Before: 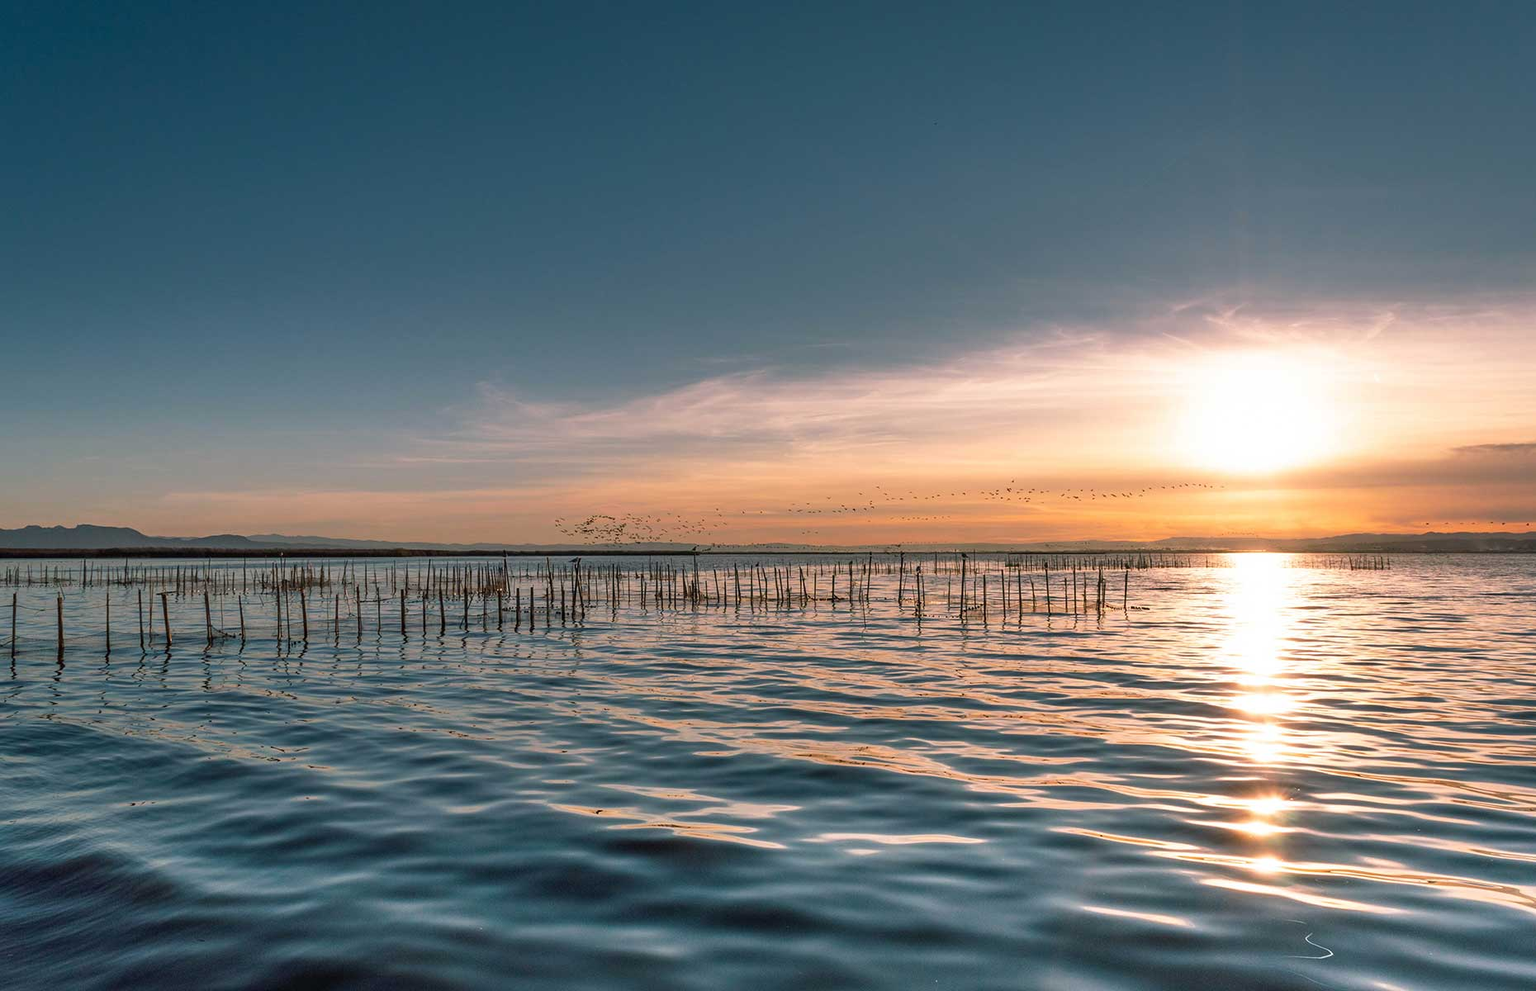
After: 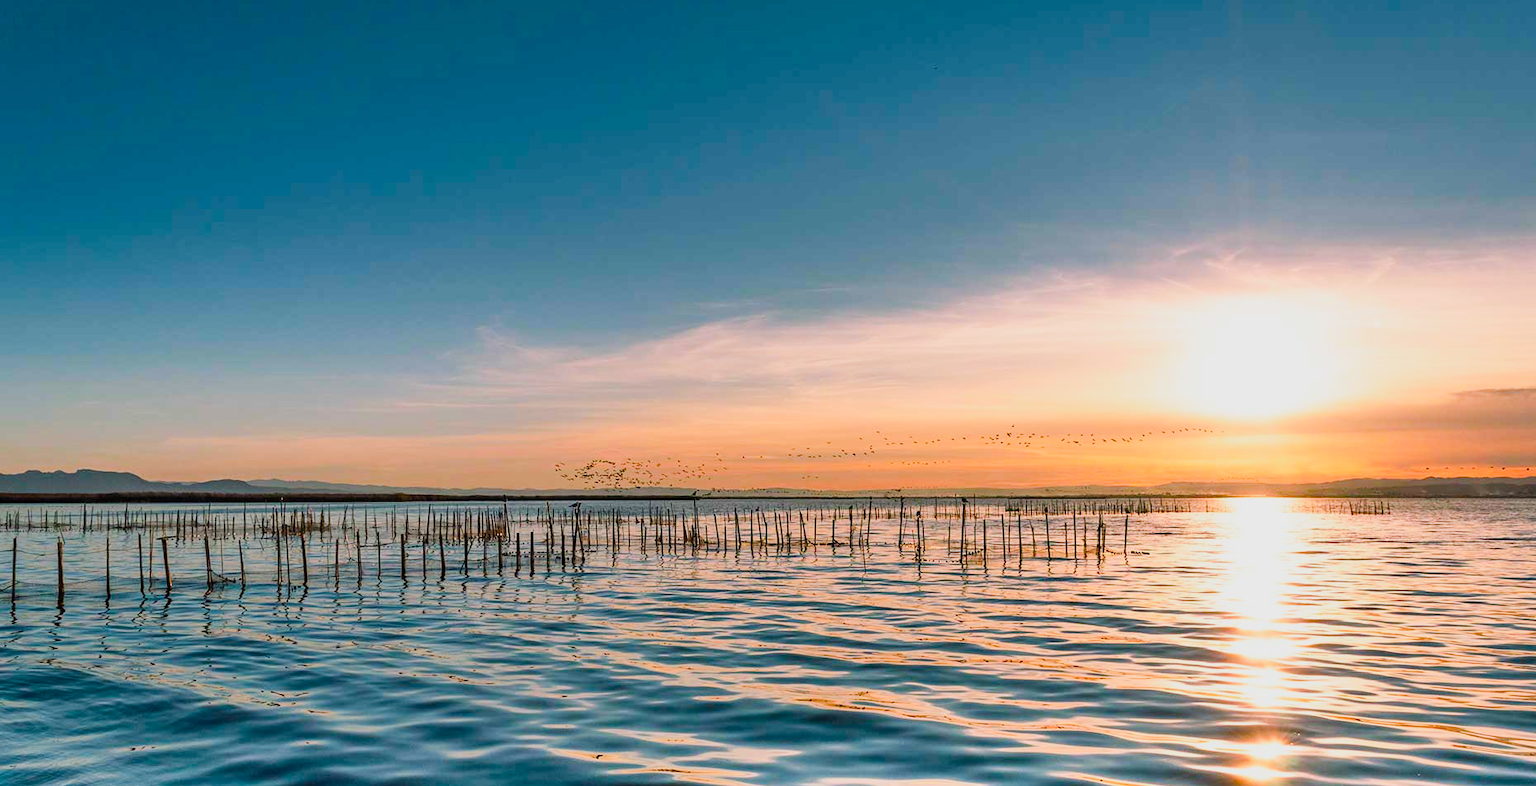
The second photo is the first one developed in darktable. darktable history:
crop and rotate: top 5.649%, bottom 14.858%
color balance rgb: perceptual saturation grading › global saturation 24.304%, perceptual saturation grading › highlights -24.618%, perceptual saturation grading › mid-tones 23.869%, perceptual saturation grading › shadows 40.633%
filmic rgb: black relative exposure -7.65 EV, white relative exposure 4.56 EV, hardness 3.61, contrast in shadows safe
contrast brightness saturation: contrast 0.204, brightness 0.165, saturation 0.225
